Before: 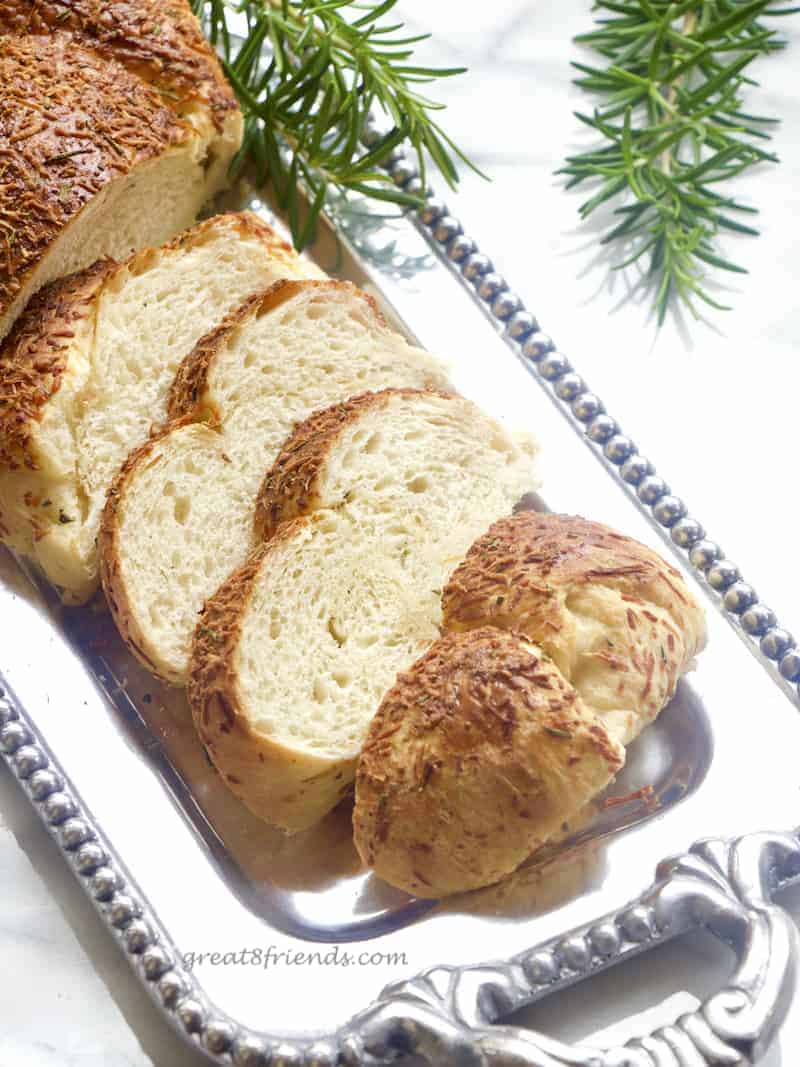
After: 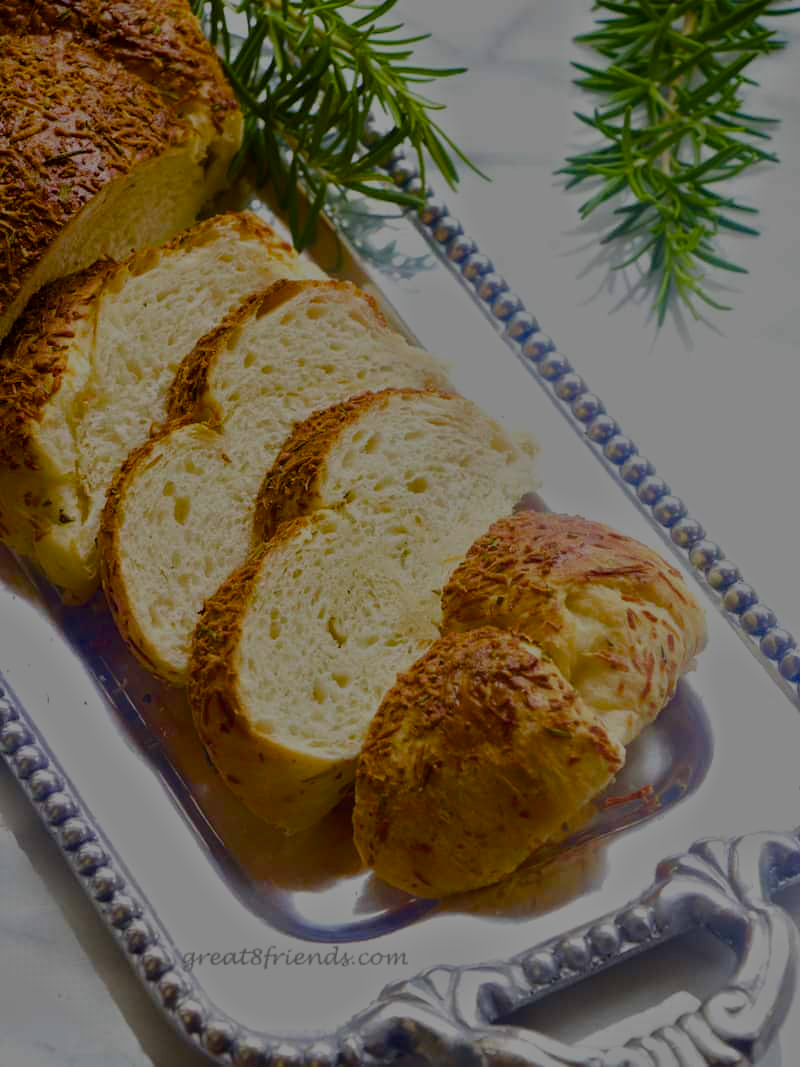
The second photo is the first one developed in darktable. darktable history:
tone equalizer: -8 EV -1.98 EV, -7 EV -1.98 EV, -6 EV -1.98 EV, -5 EV -1.97 EV, -4 EV -1.98 EV, -3 EV -1.99 EV, -2 EV -1.98 EV, -1 EV -1.62 EV, +0 EV -2 EV, mask exposure compensation -0.503 EV
color balance rgb: power › hue 173.9°, linear chroma grading › global chroma 15.395%, perceptual saturation grading › global saturation 20%, perceptual saturation grading › highlights -24.998%, perceptual saturation grading › shadows 49.628%, global vibrance 20%
